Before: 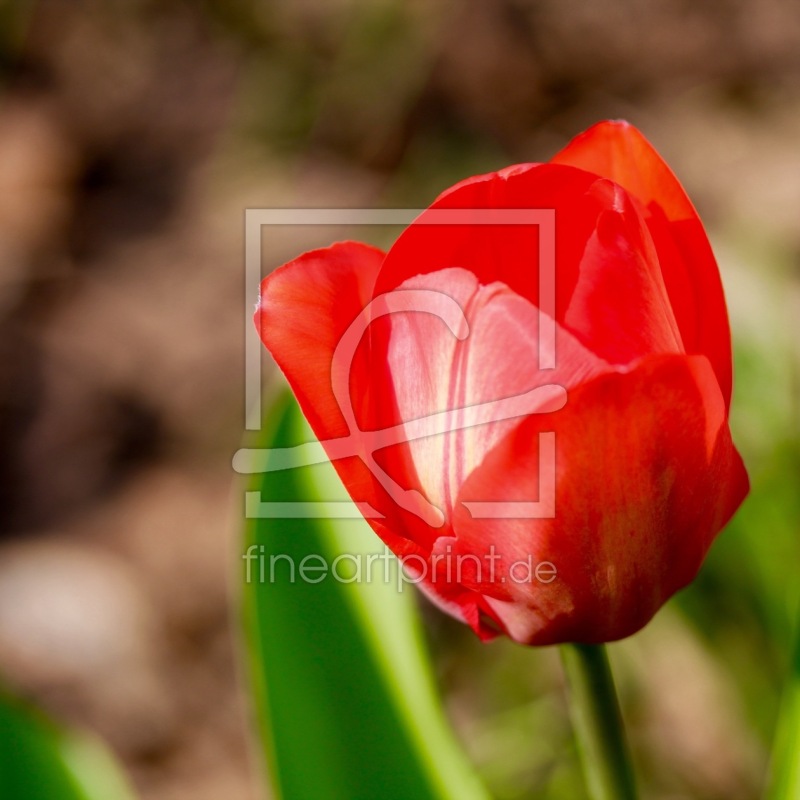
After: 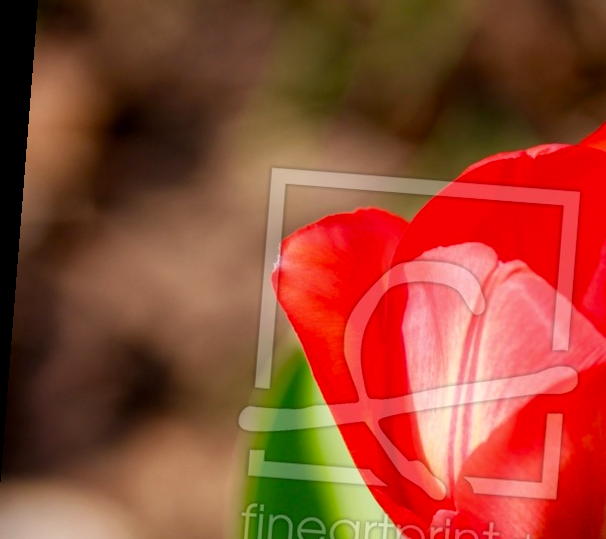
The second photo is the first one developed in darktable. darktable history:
color zones: curves: ch1 [(0, 0.525) (0.143, 0.556) (0.286, 0.52) (0.429, 0.5) (0.571, 0.5) (0.714, 0.5) (0.857, 0.503) (1, 0.525)]
crop and rotate: angle -4.47°, left 2.208%, top 6.992%, right 27.266%, bottom 30.256%
